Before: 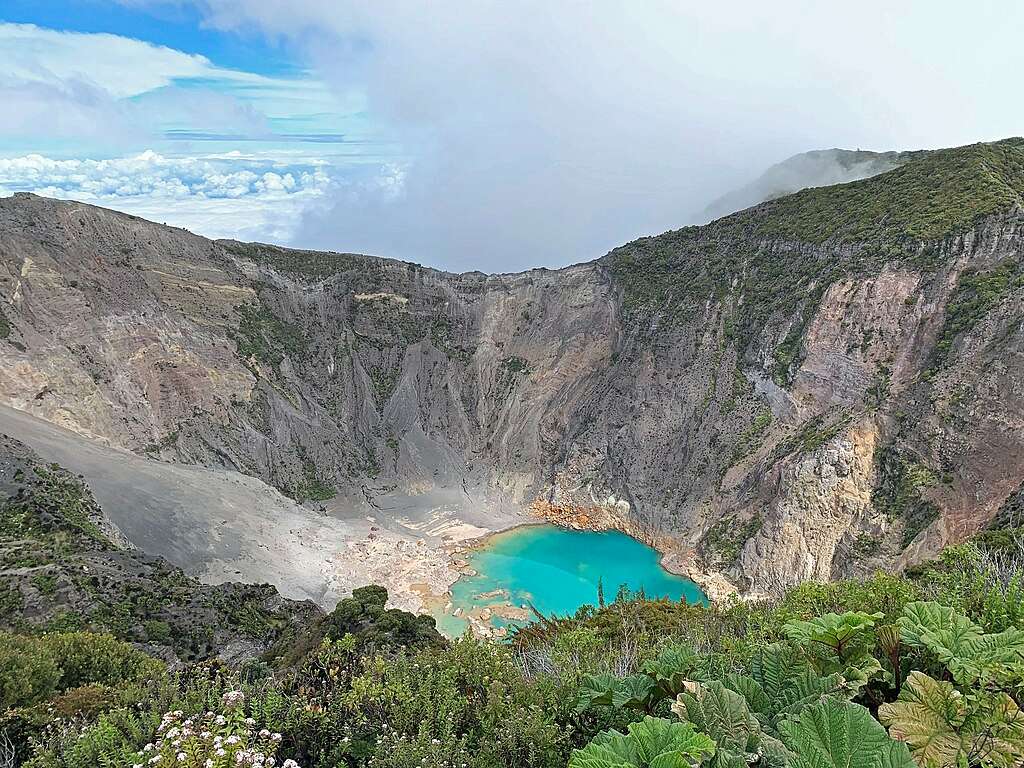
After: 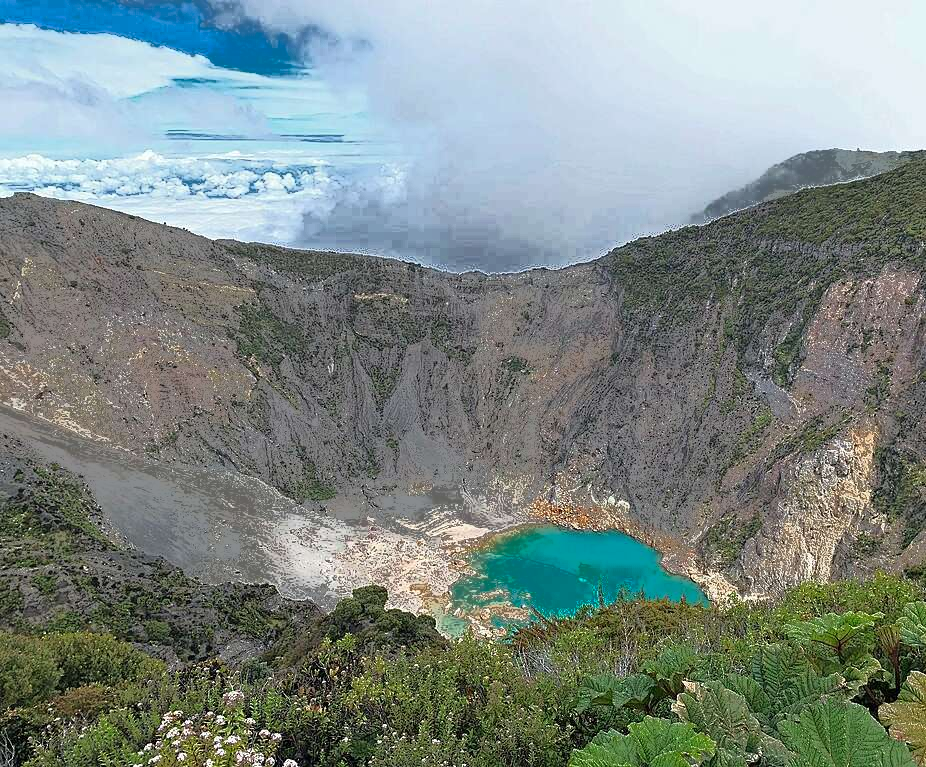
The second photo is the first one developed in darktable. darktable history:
fill light: exposure -0.73 EV, center 0.69, width 2.2
crop: right 9.509%, bottom 0.031%
